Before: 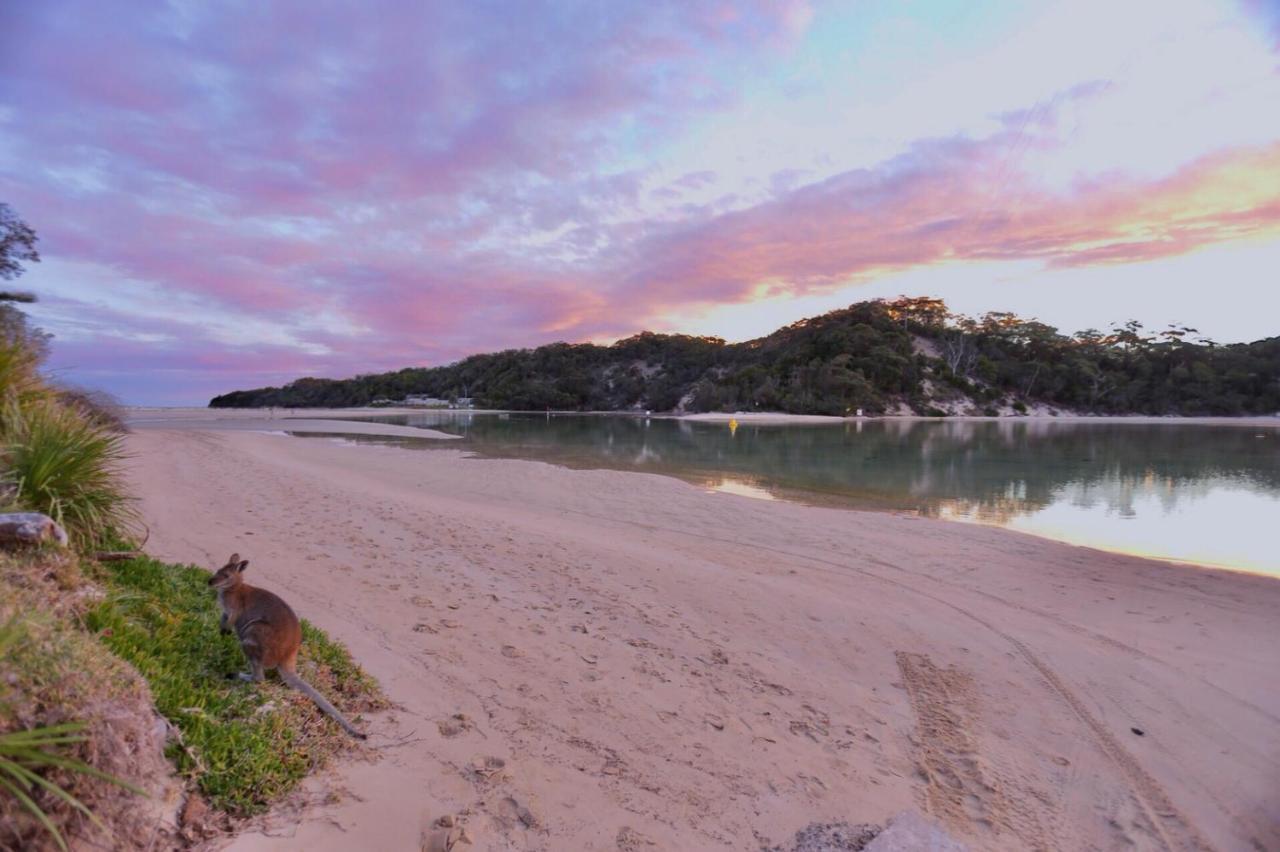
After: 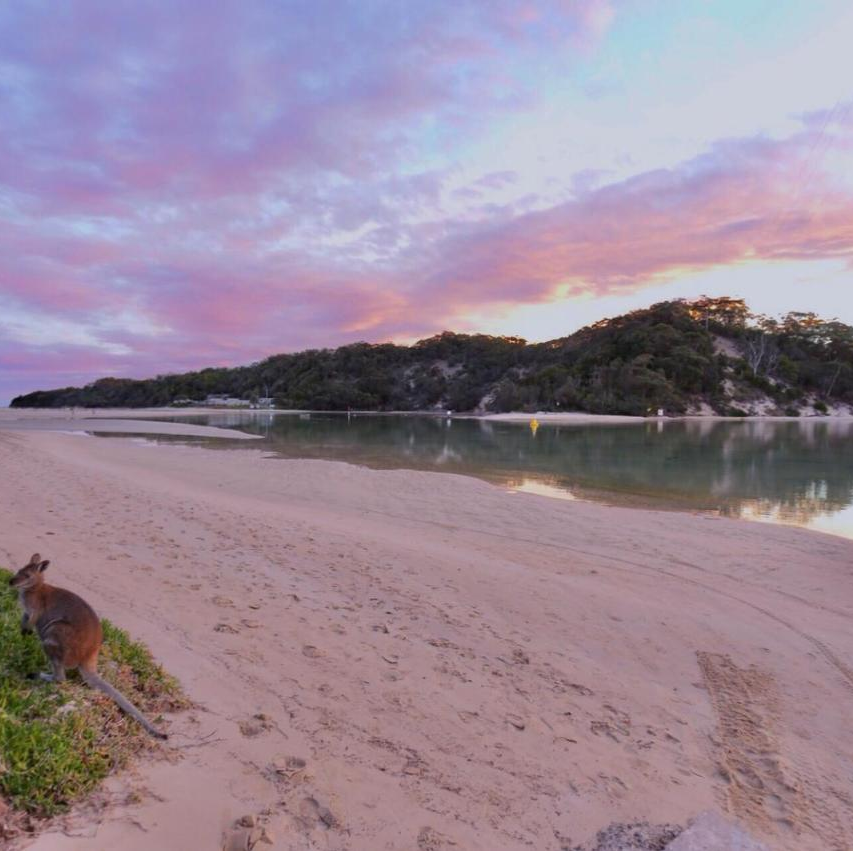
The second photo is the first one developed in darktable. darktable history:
crop and rotate: left 15.568%, right 17.742%
